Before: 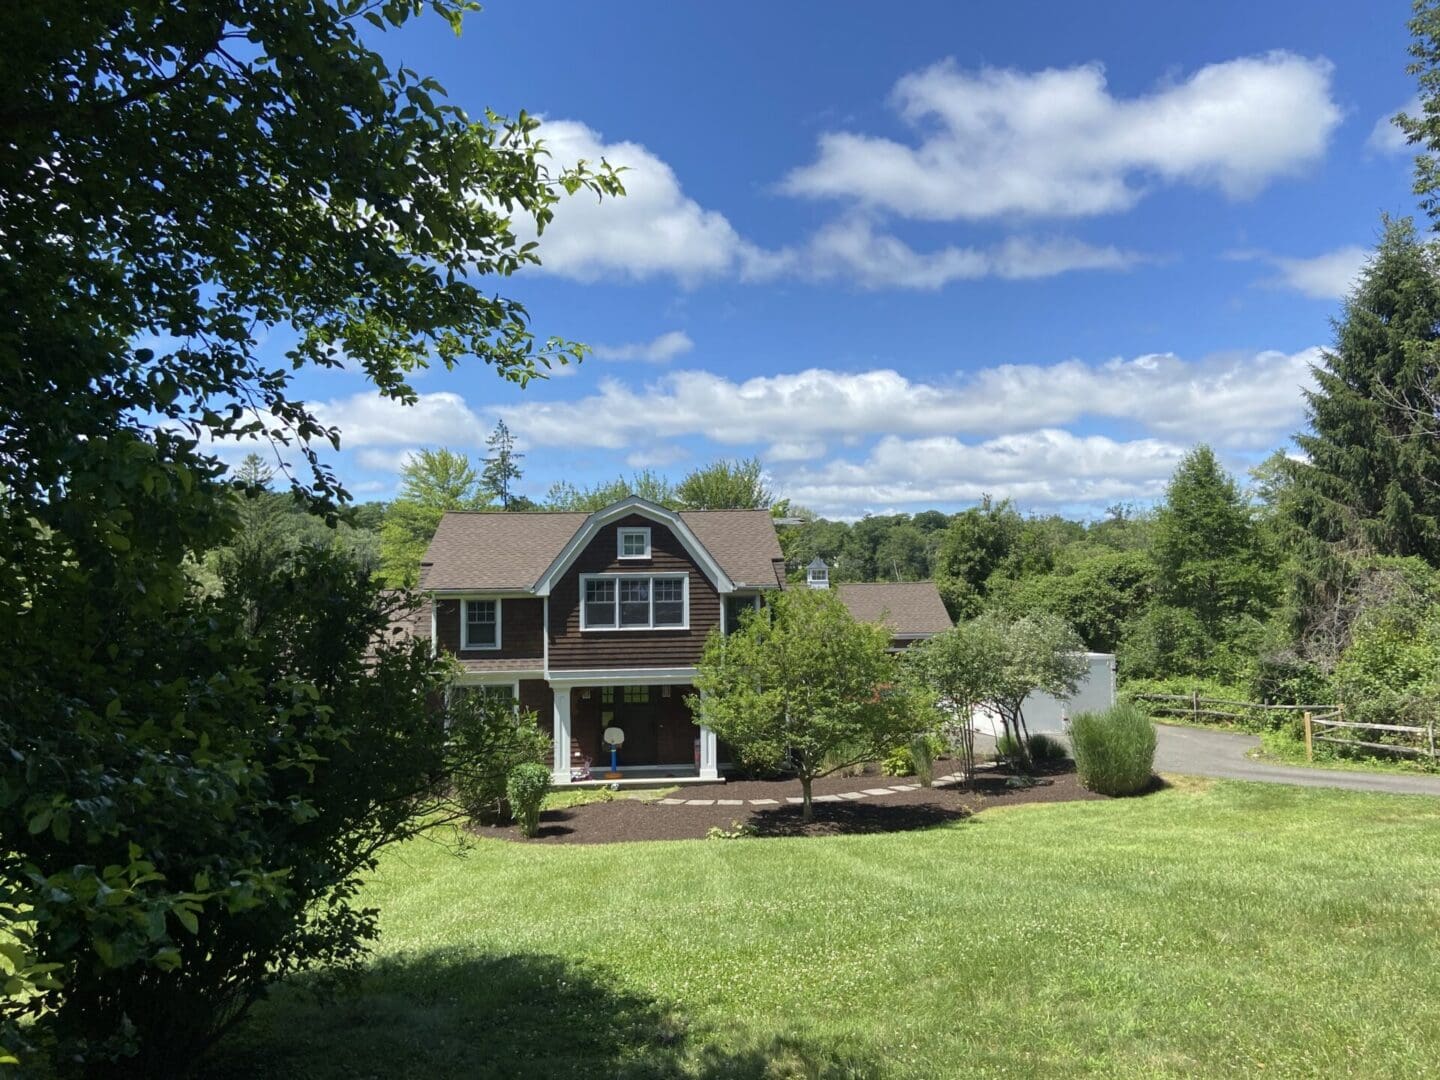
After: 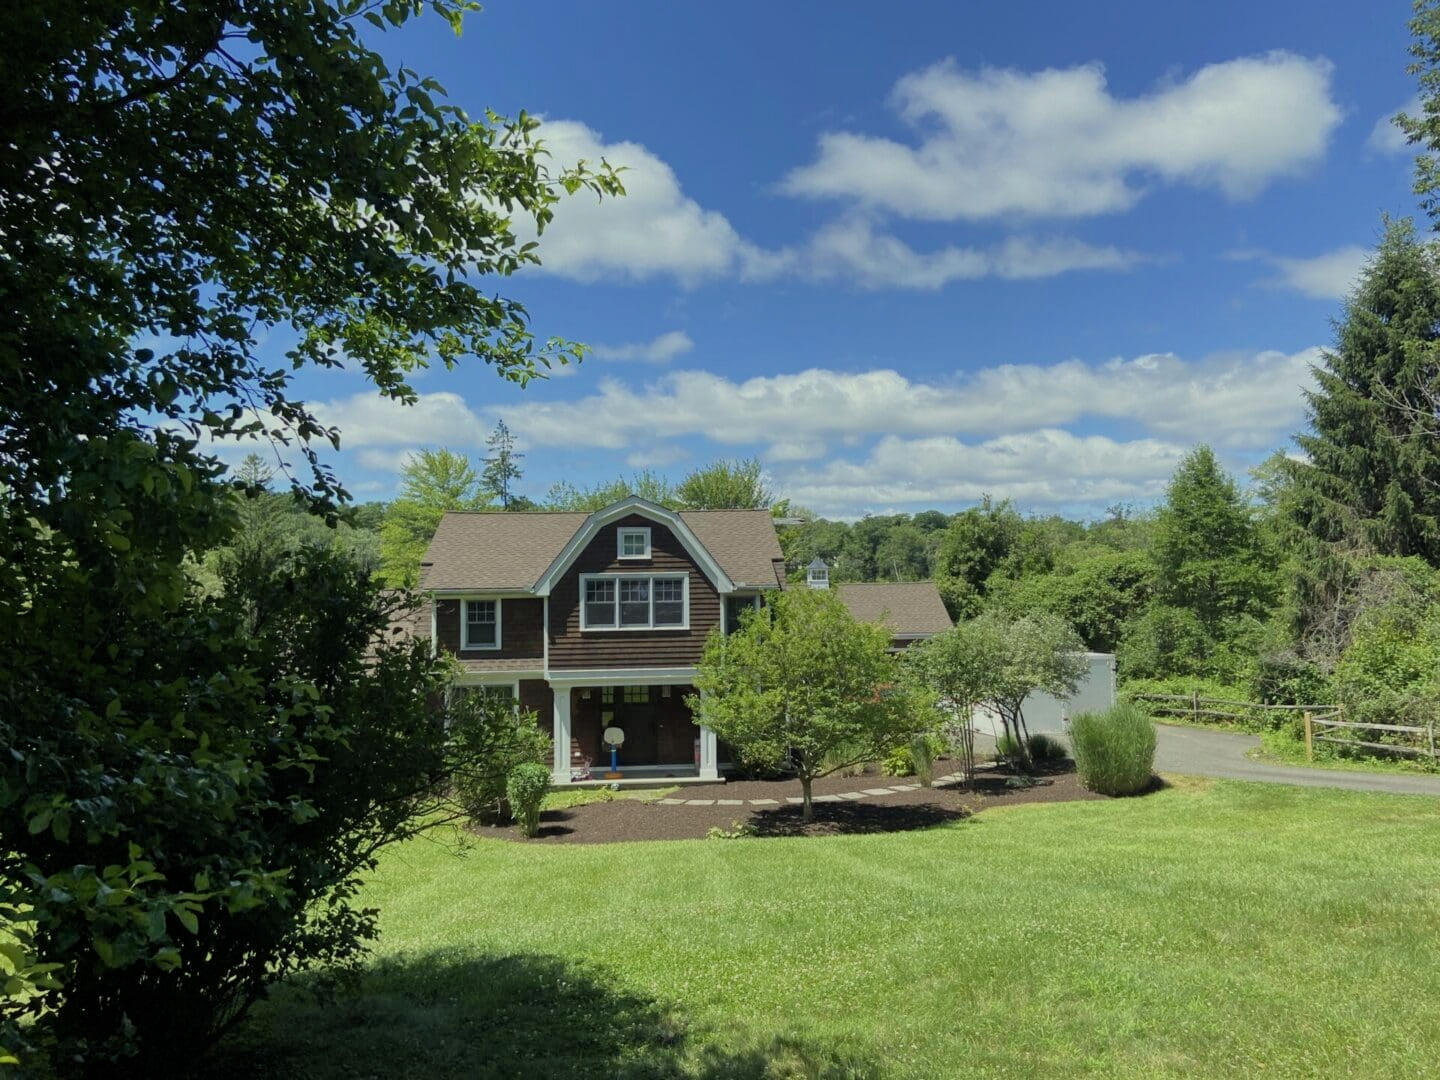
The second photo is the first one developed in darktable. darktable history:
color correction: highlights a* -4.4, highlights b* 6.22
filmic rgb: middle gray luminance 18.22%, black relative exposure -10.47 EV, white relative exposure 3.41 EV, target black luminance 0%, hardness 6.03, latitude 98.74%, contrast 0.837, shadows ↔ highlights balance 0.571%, color science v4 (2020)
